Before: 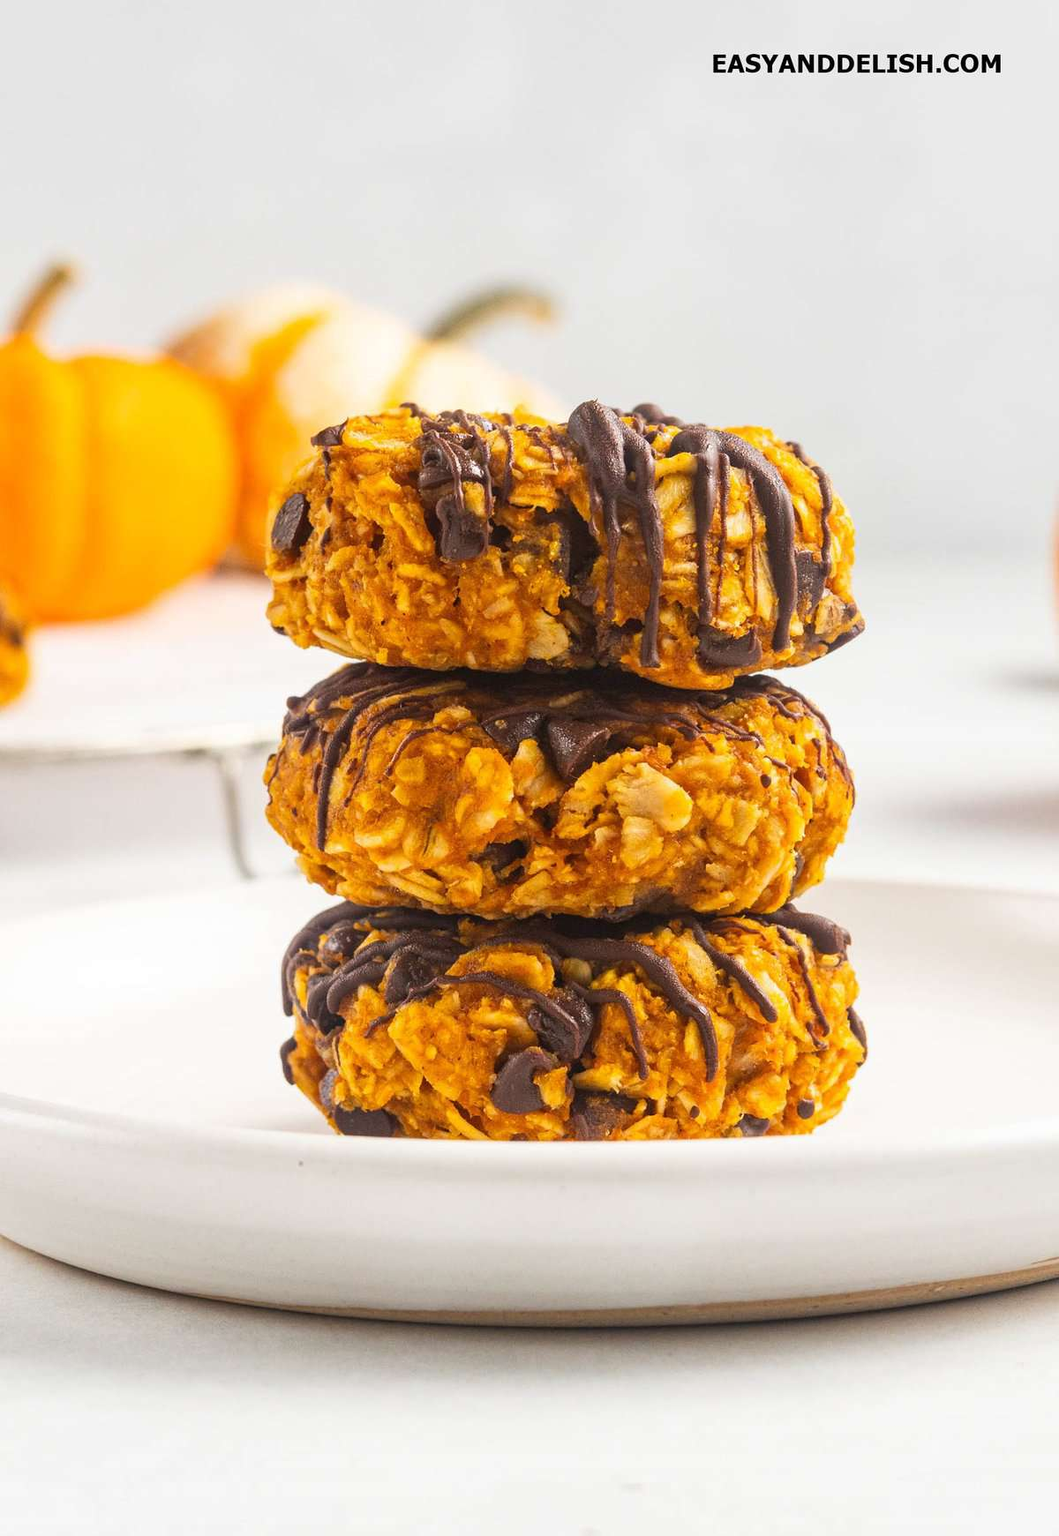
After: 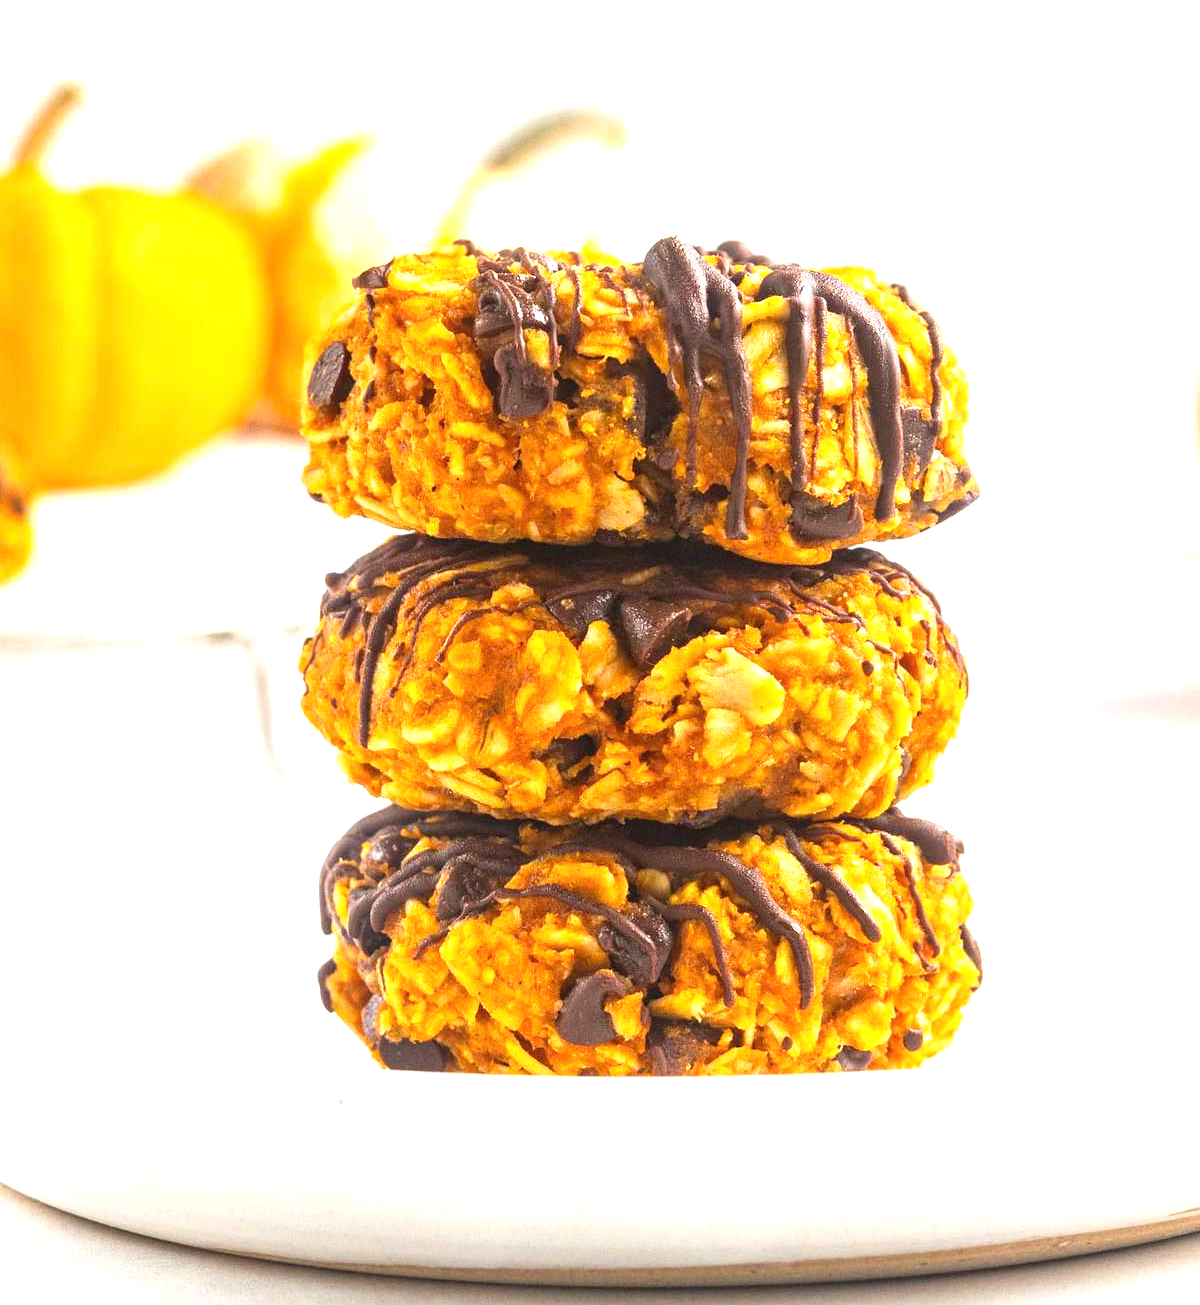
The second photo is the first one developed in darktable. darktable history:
exposure: black level correction 0, exposure 0.877 EV, compensate exposure bias true, compensate highlight preservation false
crop and rotate: top 12.5%, bottom 12.5%
